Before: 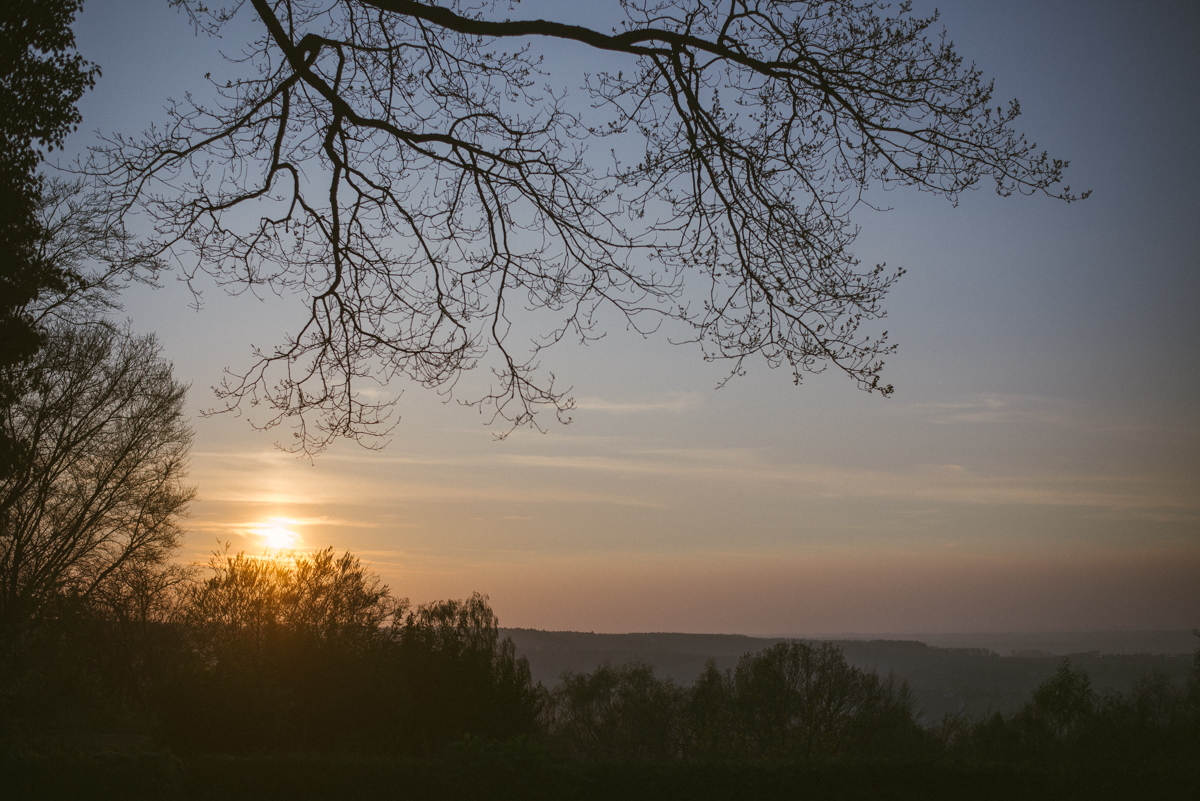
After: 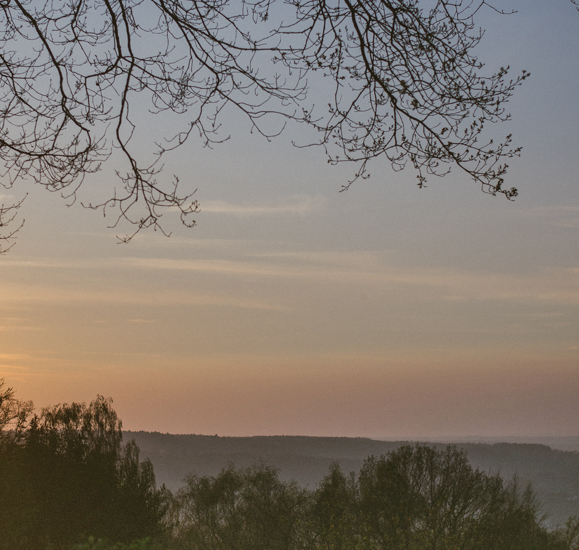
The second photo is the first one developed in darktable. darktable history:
crop: left 31.379%, top 24.658%, right 20.326%, bottom 6.628%
shadows and highlights: shadows 75, highlights -60.85, soften with gaussian
